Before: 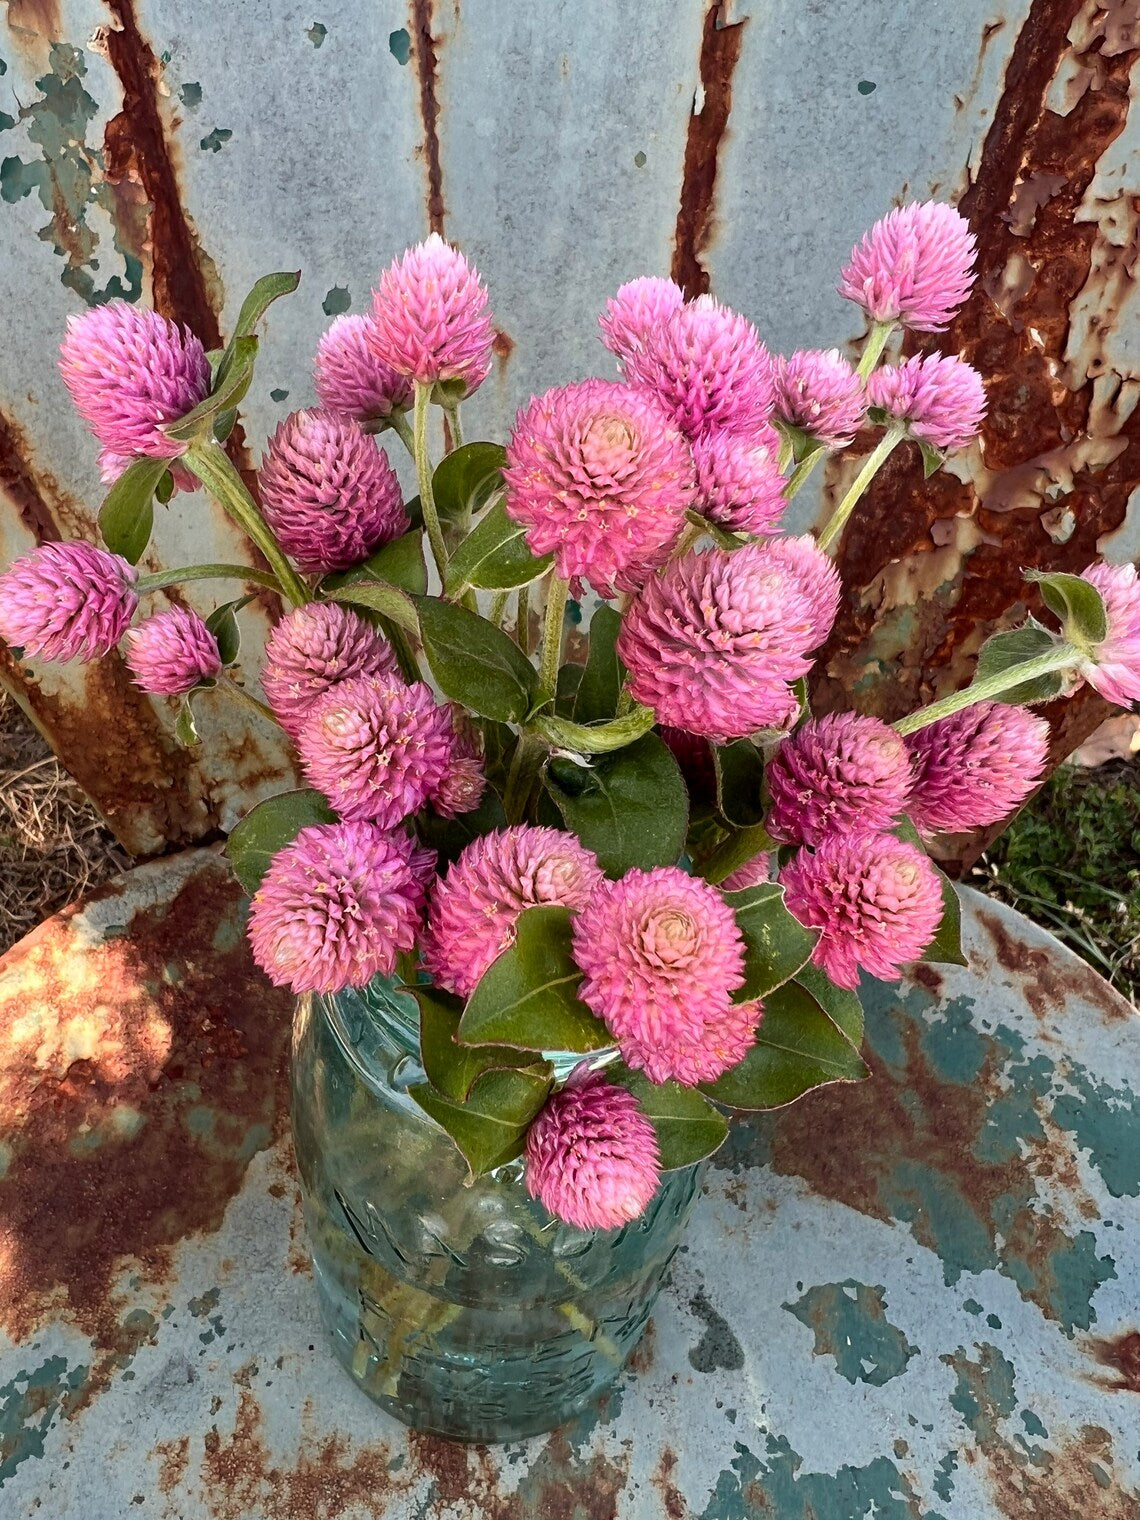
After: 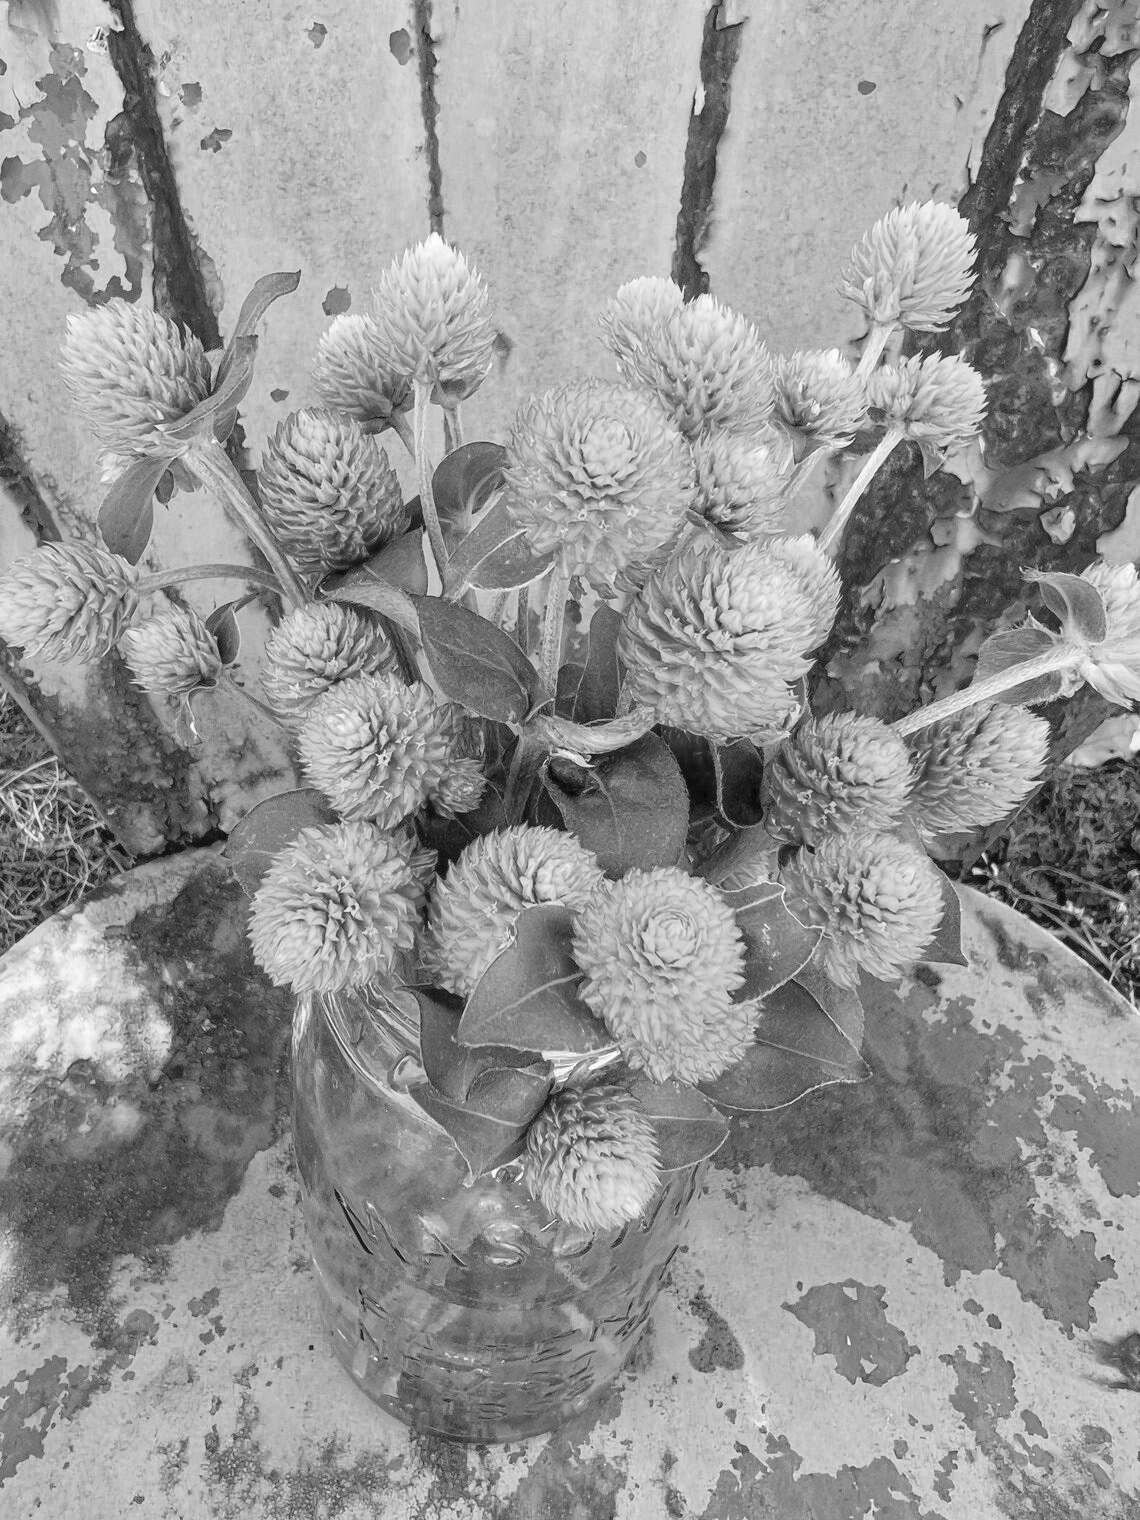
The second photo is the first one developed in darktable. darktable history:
local contrast: detail 110%
contrast brightness saturation: brightness 0.28
monochrome: on, module defaults
